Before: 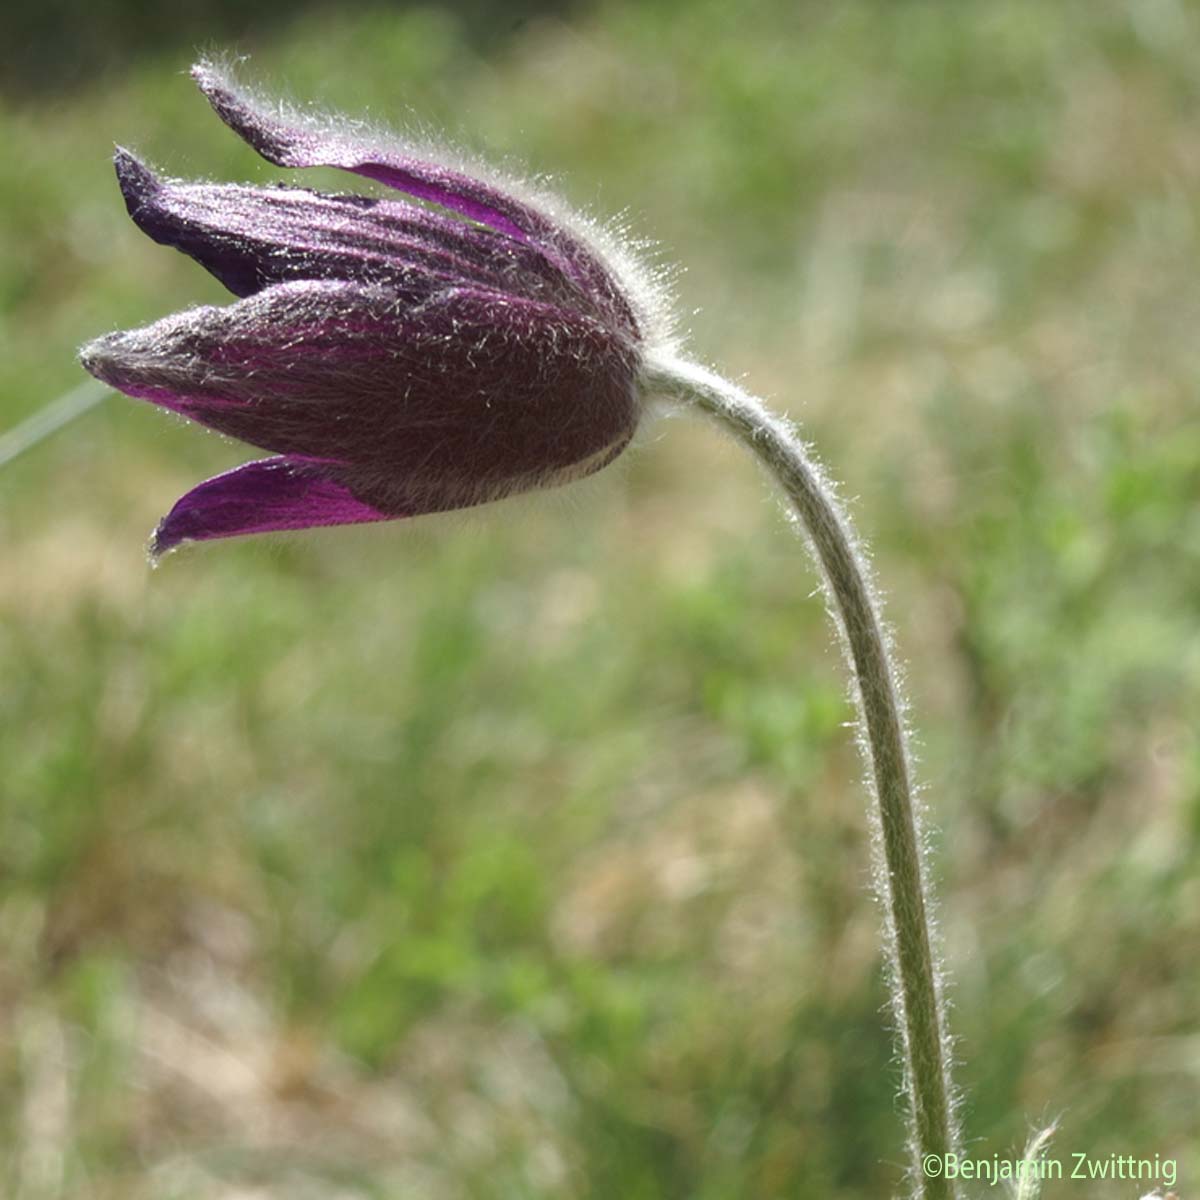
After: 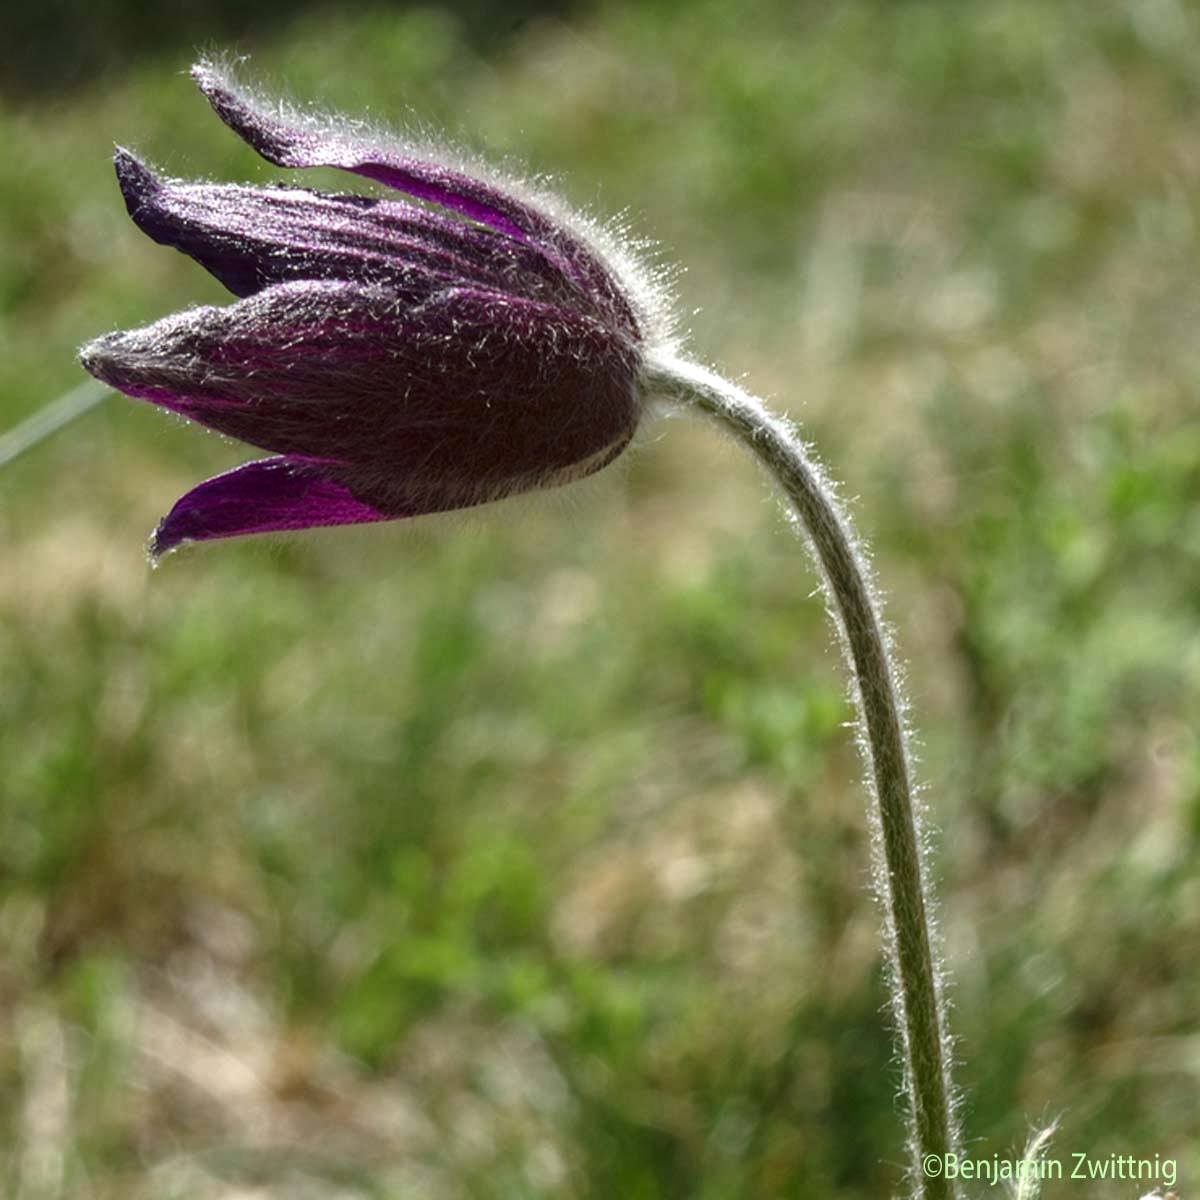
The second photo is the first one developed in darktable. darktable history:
local contrast: on, module defaults
contrast brightness saturation: contrast 0.067, brightness -0.128, saturation 0.051
shadows and highlights: shadows 32.26, highlights -32.75, soften with gaussian
